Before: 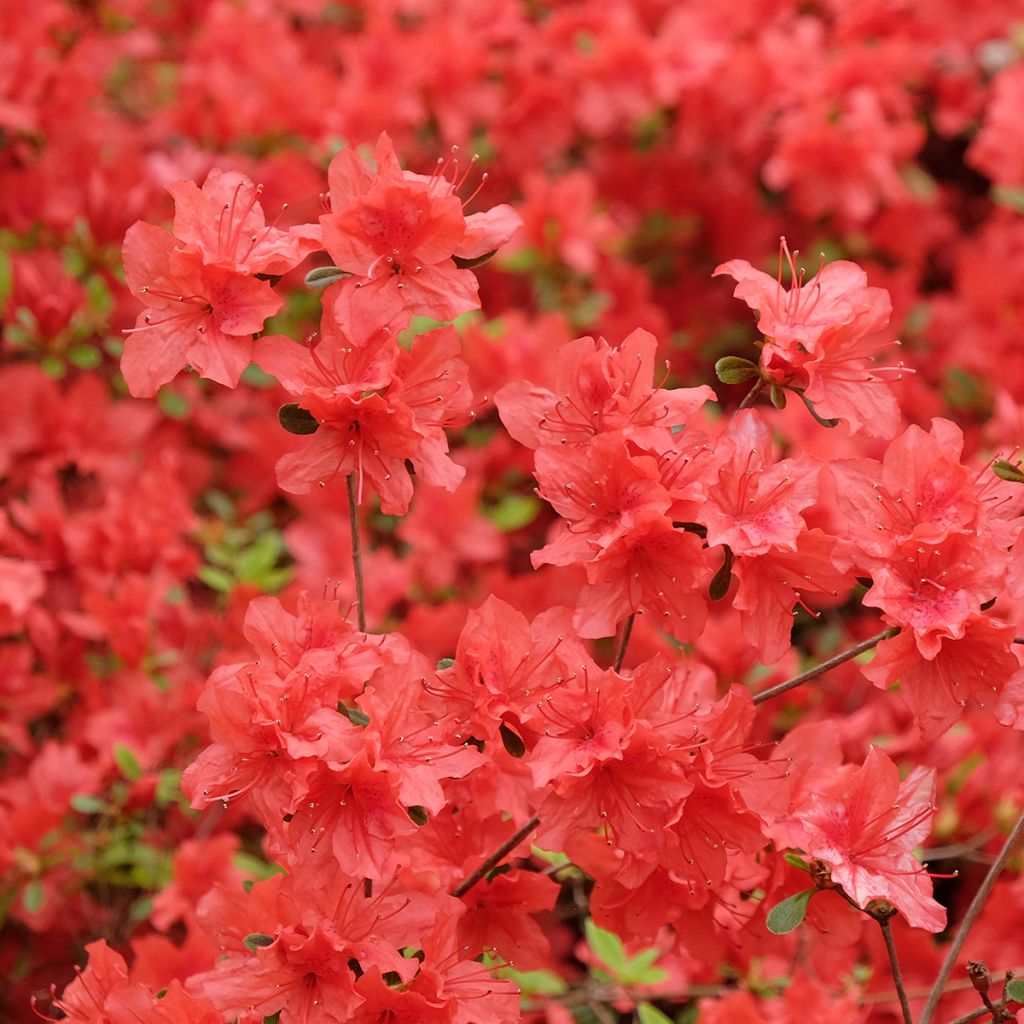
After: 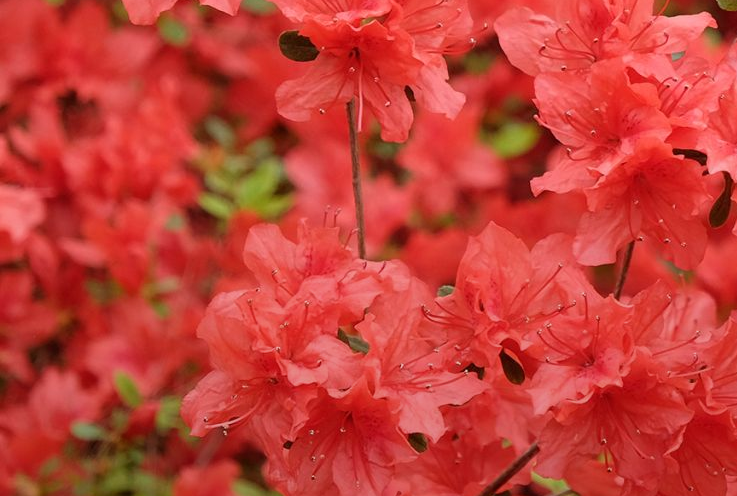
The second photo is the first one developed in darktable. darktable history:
crop: top 36.498%, right 27.964%, bottom 14.995%
graduated density: rotation -180°, offset 27.42
